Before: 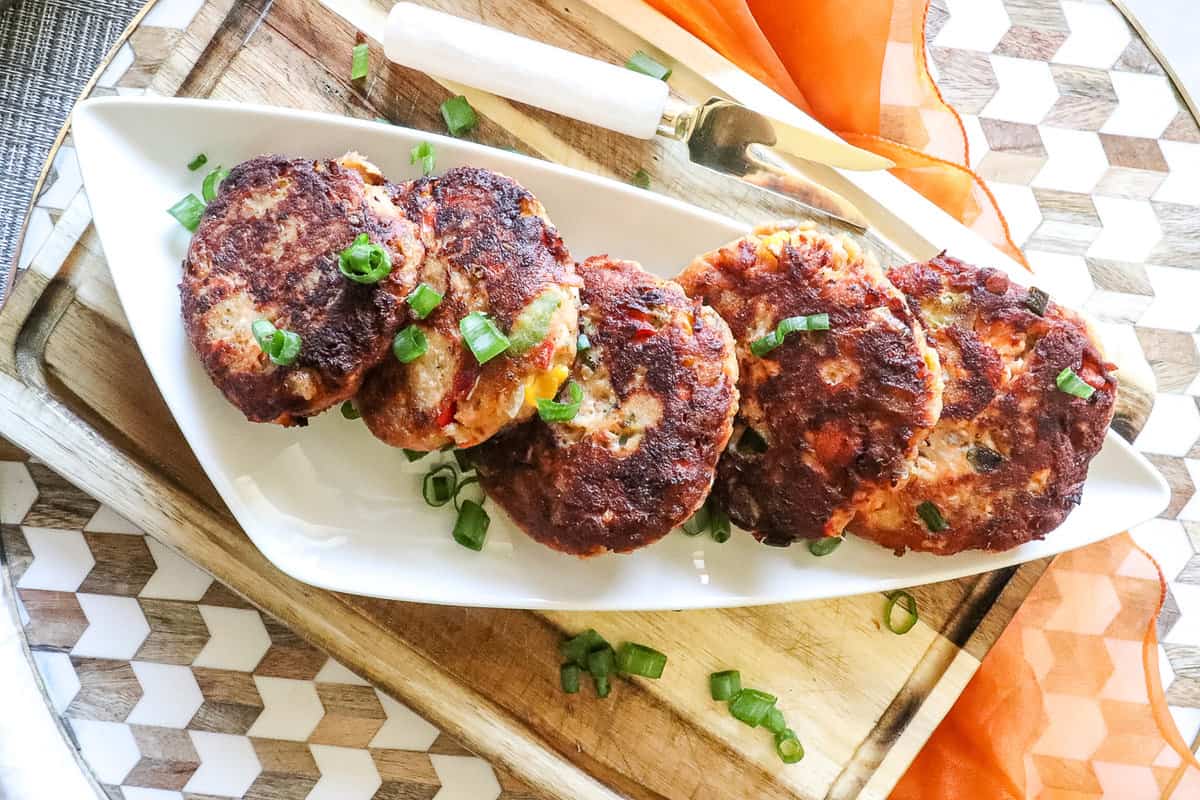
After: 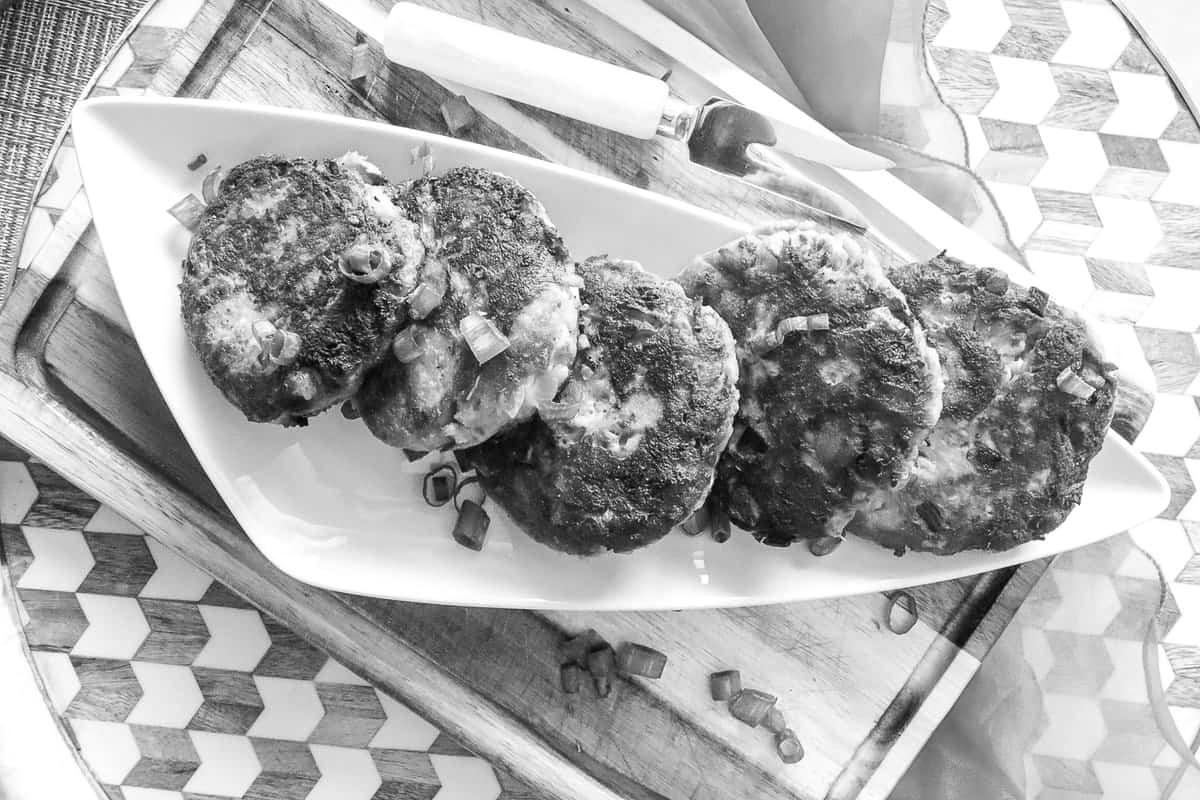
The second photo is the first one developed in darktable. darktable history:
color correction: highlights a* -0.137, highlights b* 0.137
velvia: strength 15%
color zones: curves: ch1 [(0, -0.394) (0.143, -0.394) (0.286, -0.394) (0.429, -0.392) (0.571, -0.391) (0.714, -0.391) (0.857, -0.391) (1, -0.394)]
white balance: red 1.05, blue 1.072
